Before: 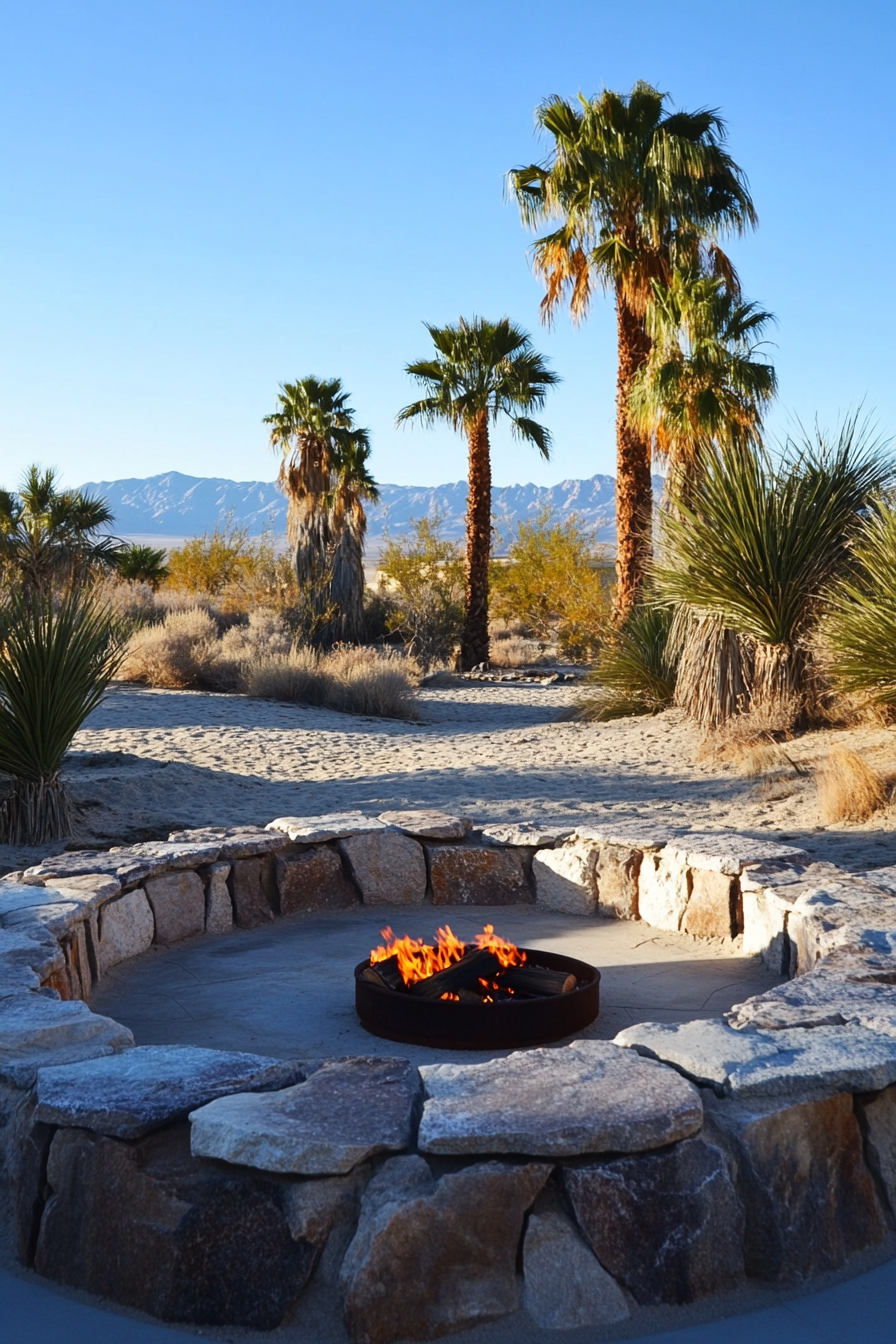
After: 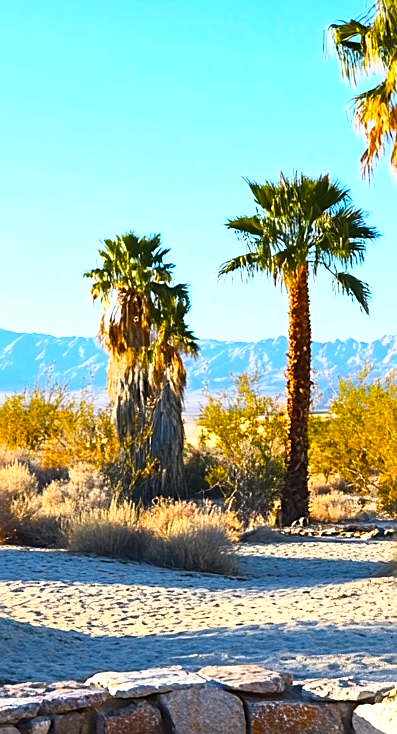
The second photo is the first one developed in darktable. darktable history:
sharpen: on, module defaults
crop: left 20.165%, top 10.795%, right 35.489%, bottom 34.533%
color balance rgb: shadows lift › chroma 2.019%, shadows lift › hue 137.81°, perceptual saturation grading › global saturation 25.811%, perceptual brilliance grading › global brilliance 10.914%, global vibrance 34.735%
base curve: curves: ch0 [(0, 0) (0.688, 0.865) (1, 1)]
